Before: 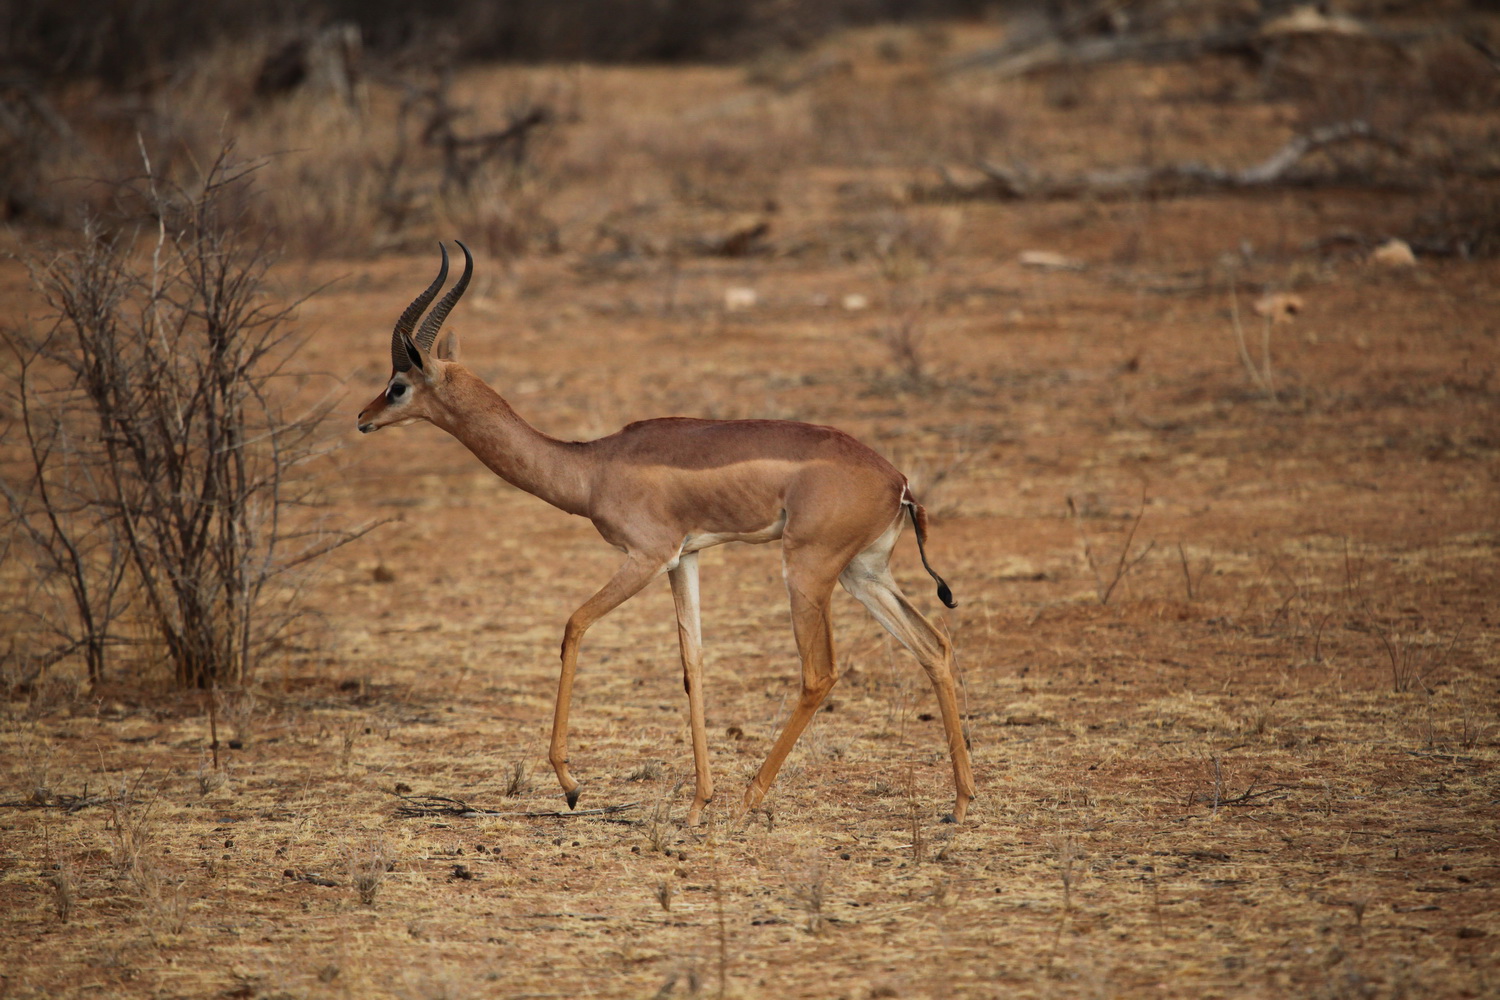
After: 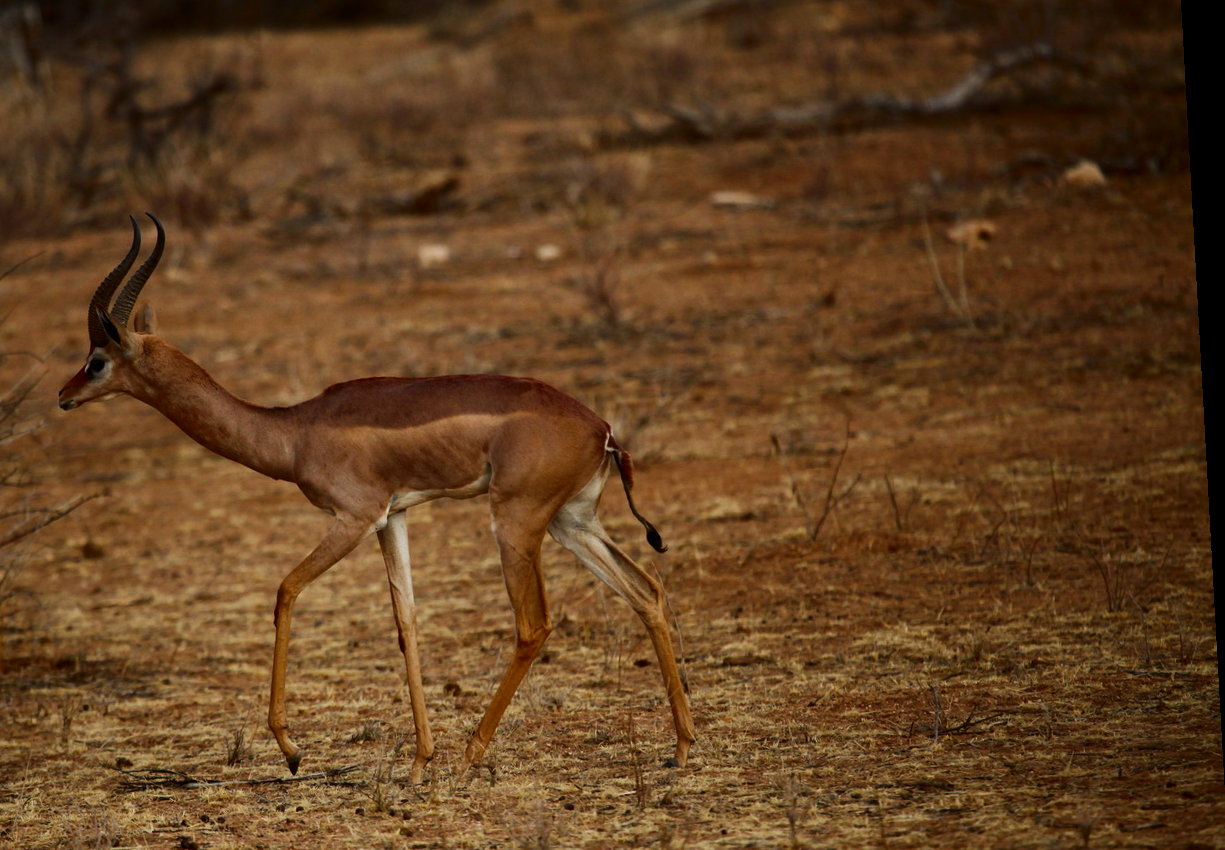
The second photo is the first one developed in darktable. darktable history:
rotate and perspective: rotation -3.18°, automatic cropping off
crop and rotate: left 20.74%, top 7.912%, right 0.375%, bottom 13.378%
contrast brightness saturation: contrast 0.1, brightness -0.26, saturation 0.14
